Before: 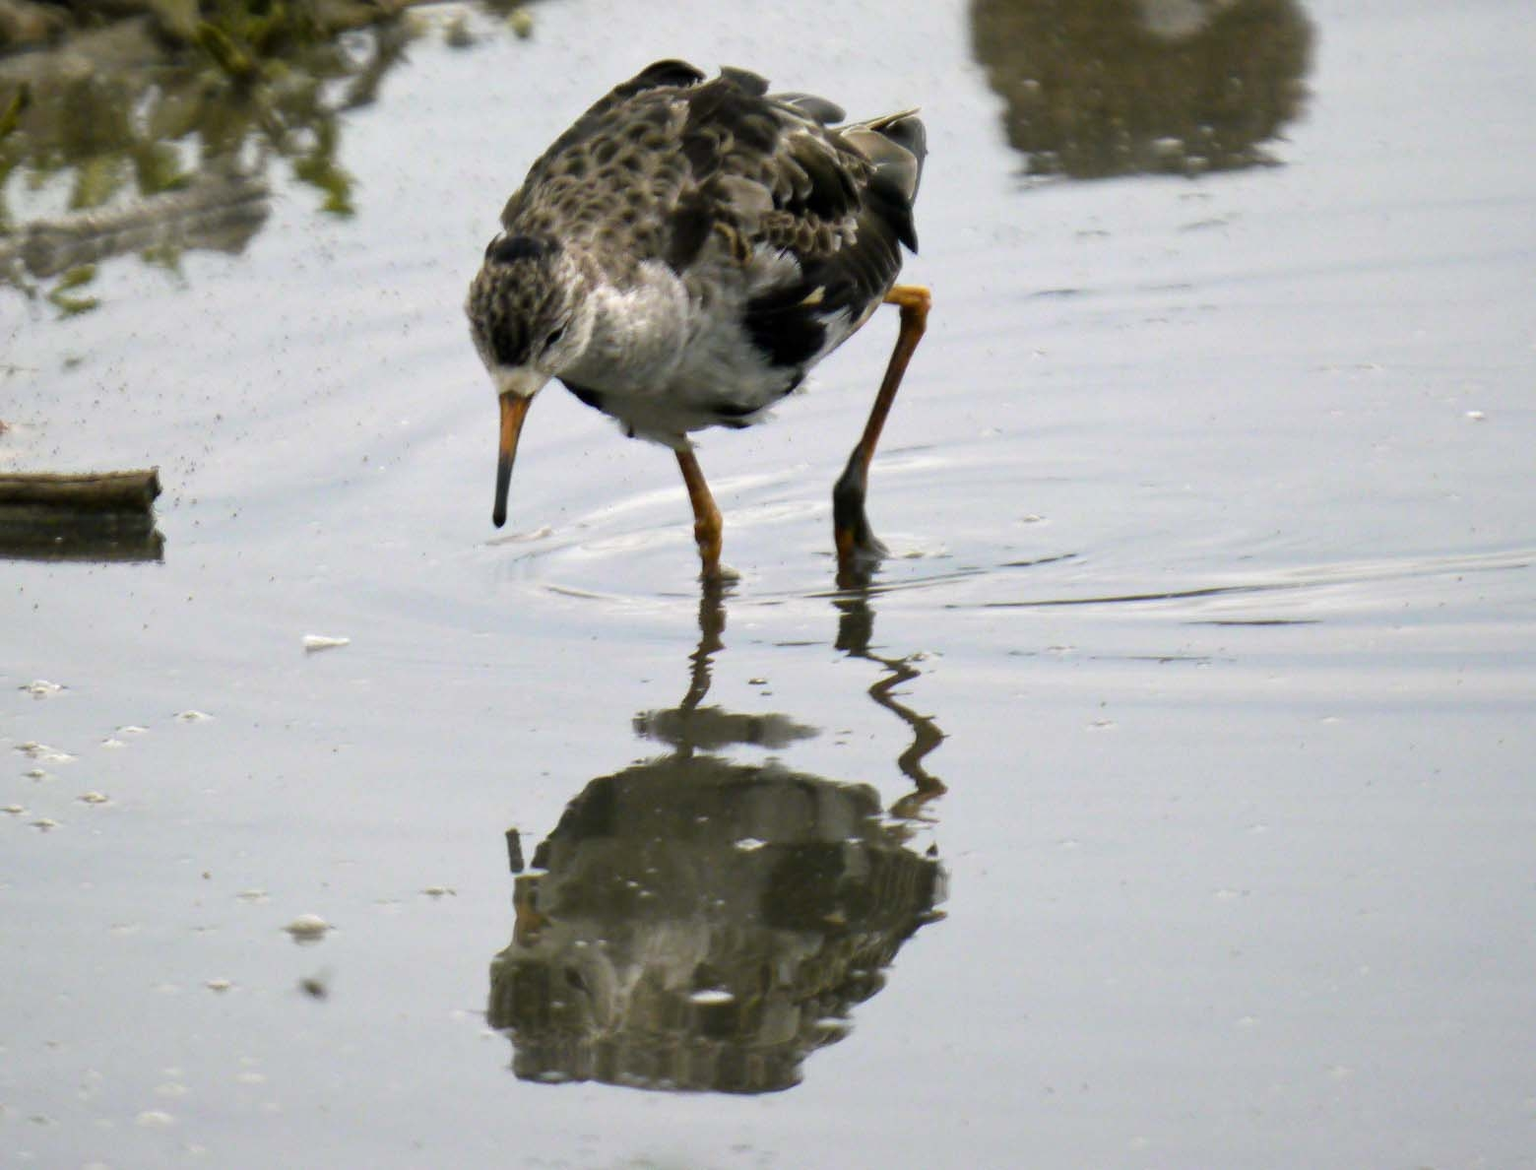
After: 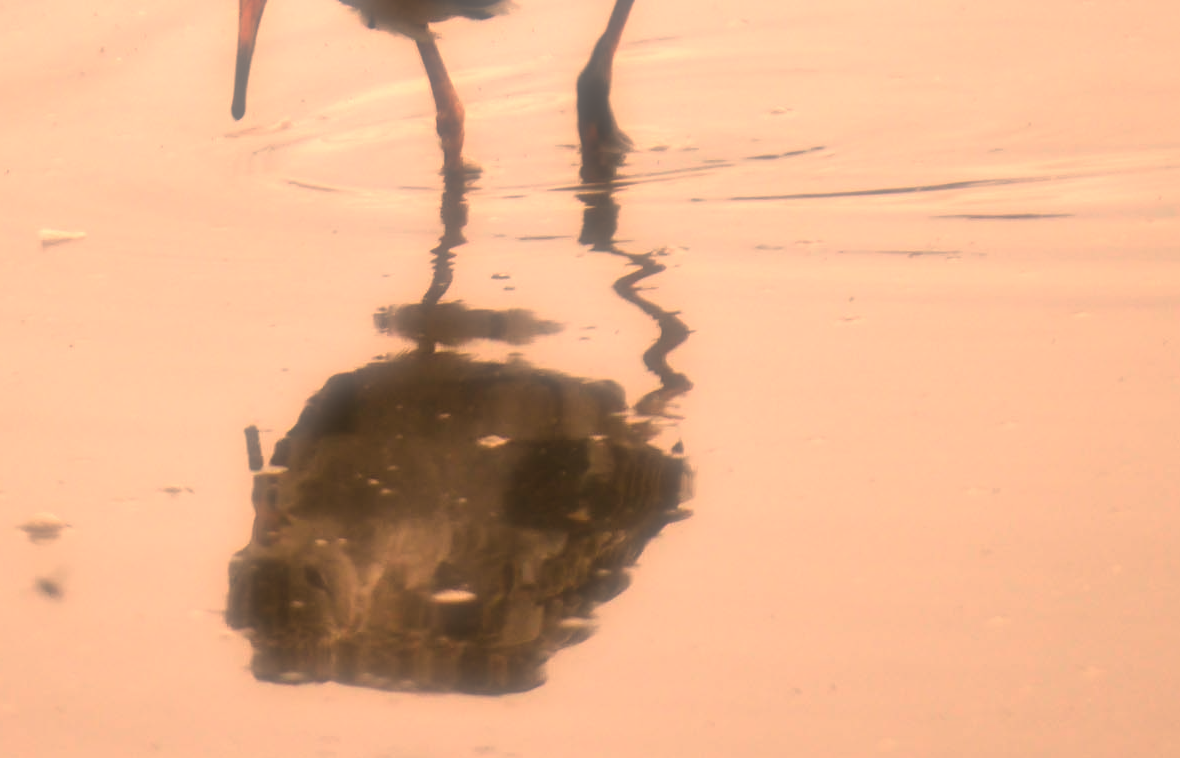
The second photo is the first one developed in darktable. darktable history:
crop and rotate: left 17.299%, top 35.115%, right 7.015%, bottom 1.024%
soften: size 60.24%, saturation 65.46%, brightness 0.506 EV, mix 25.7%
white balance: red 1.467, blue 0.684
exposure: exposure -0.293 EV, compensate highlight preservation false
